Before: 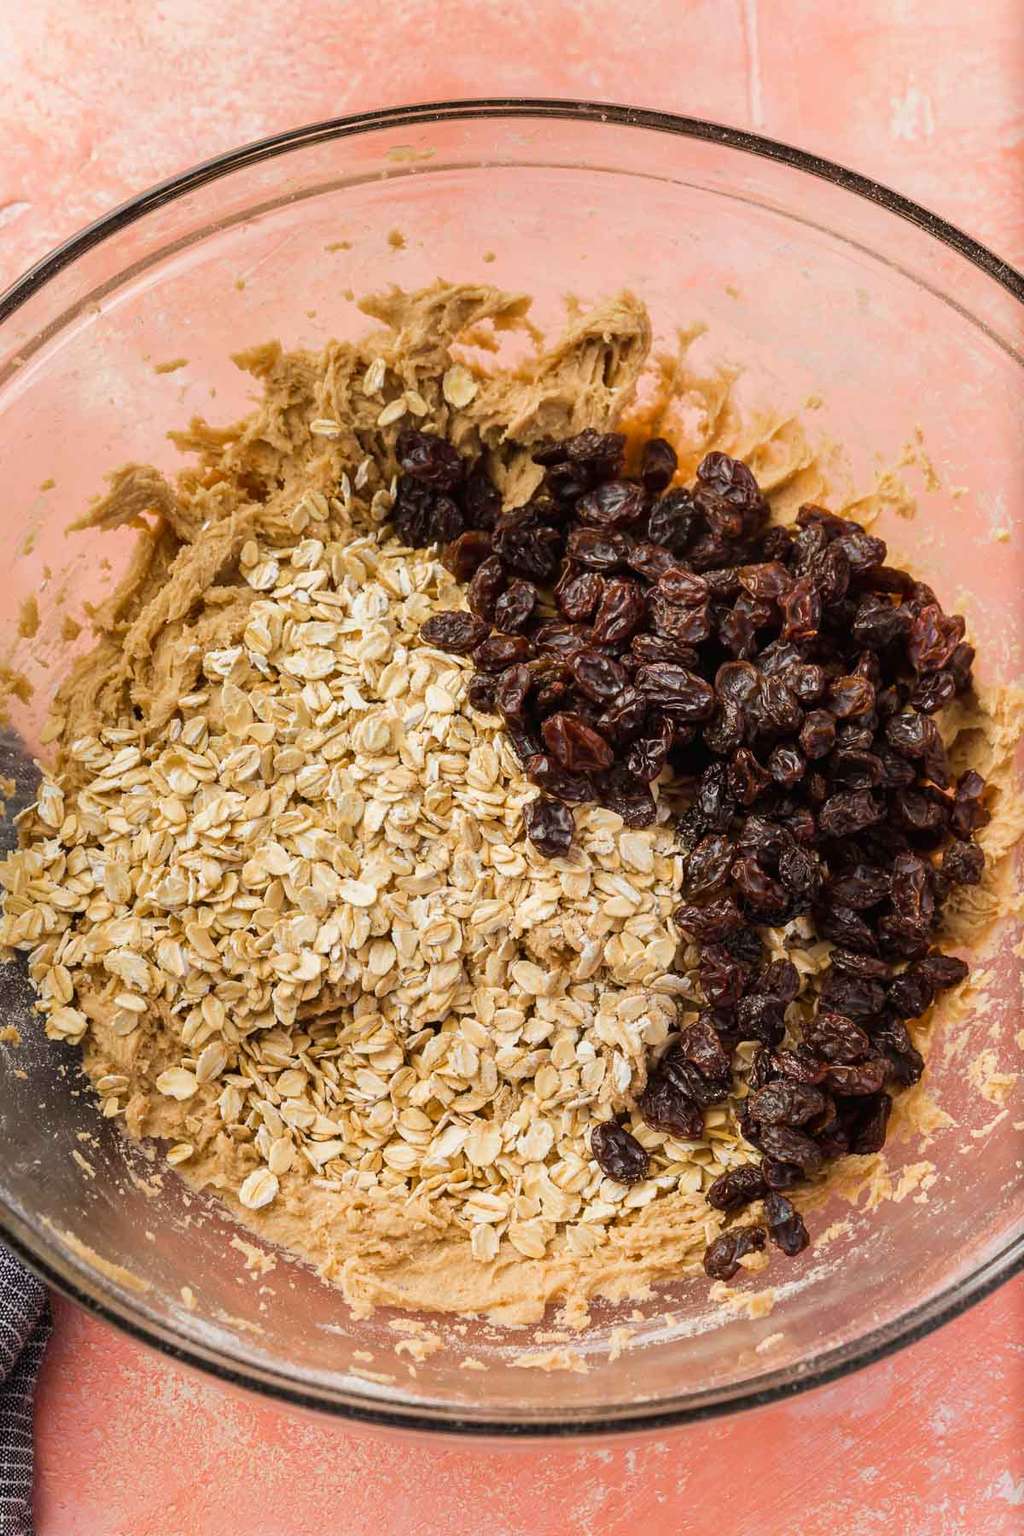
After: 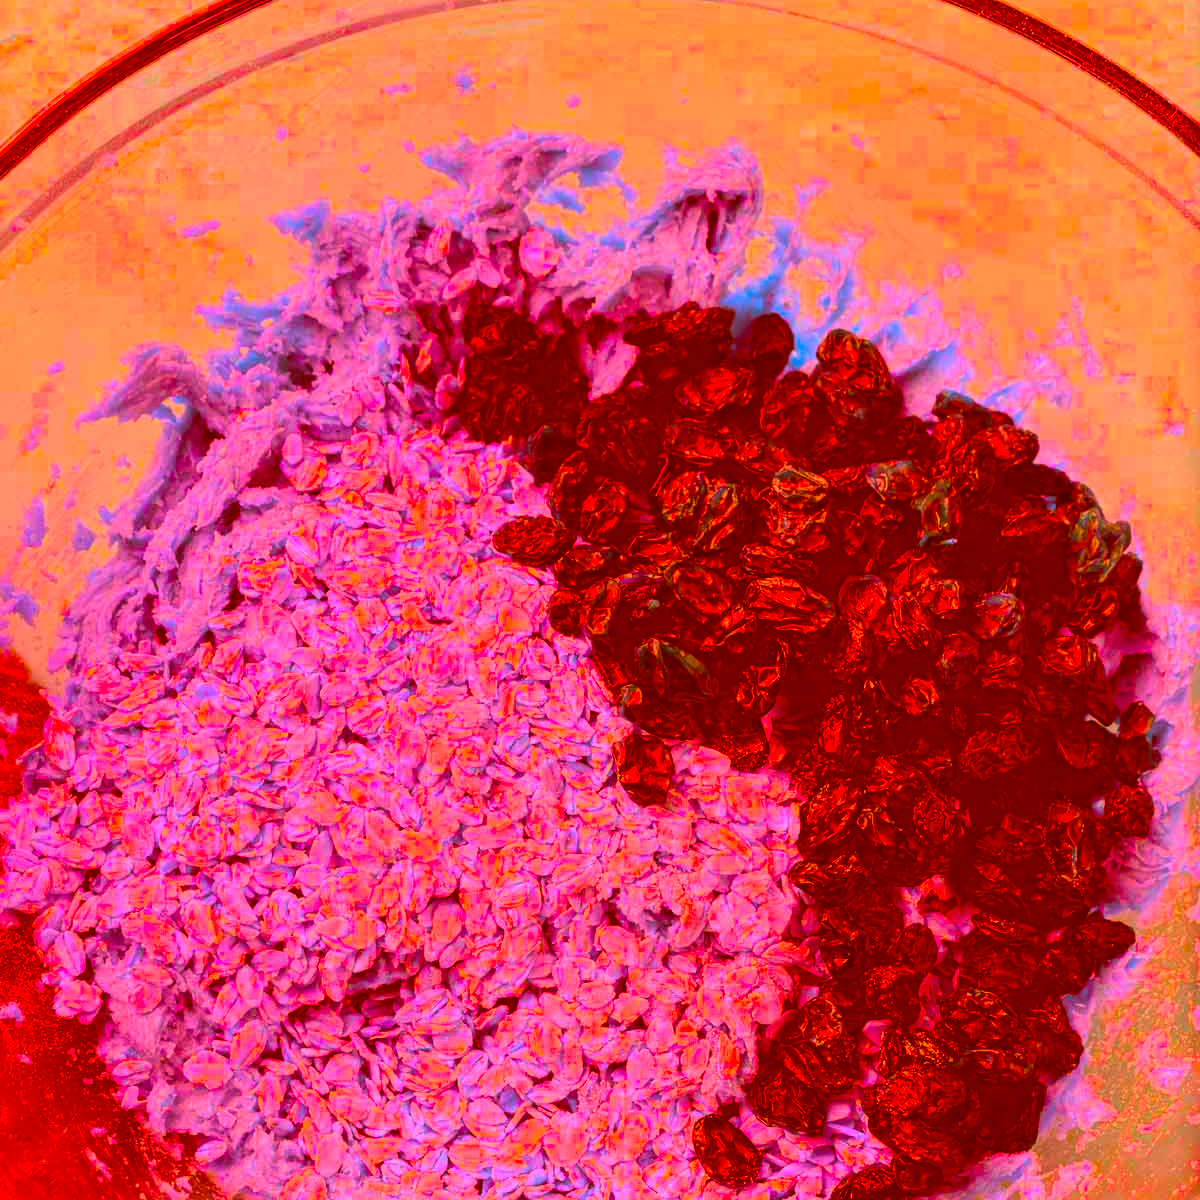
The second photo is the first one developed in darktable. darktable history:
crop: top 11.162%, bottom 22.142%
color correction: highlights a* -39.41, highlights b* -39.86, shadows a* -39.25, shadows b* -39.21, saturation -2.98
